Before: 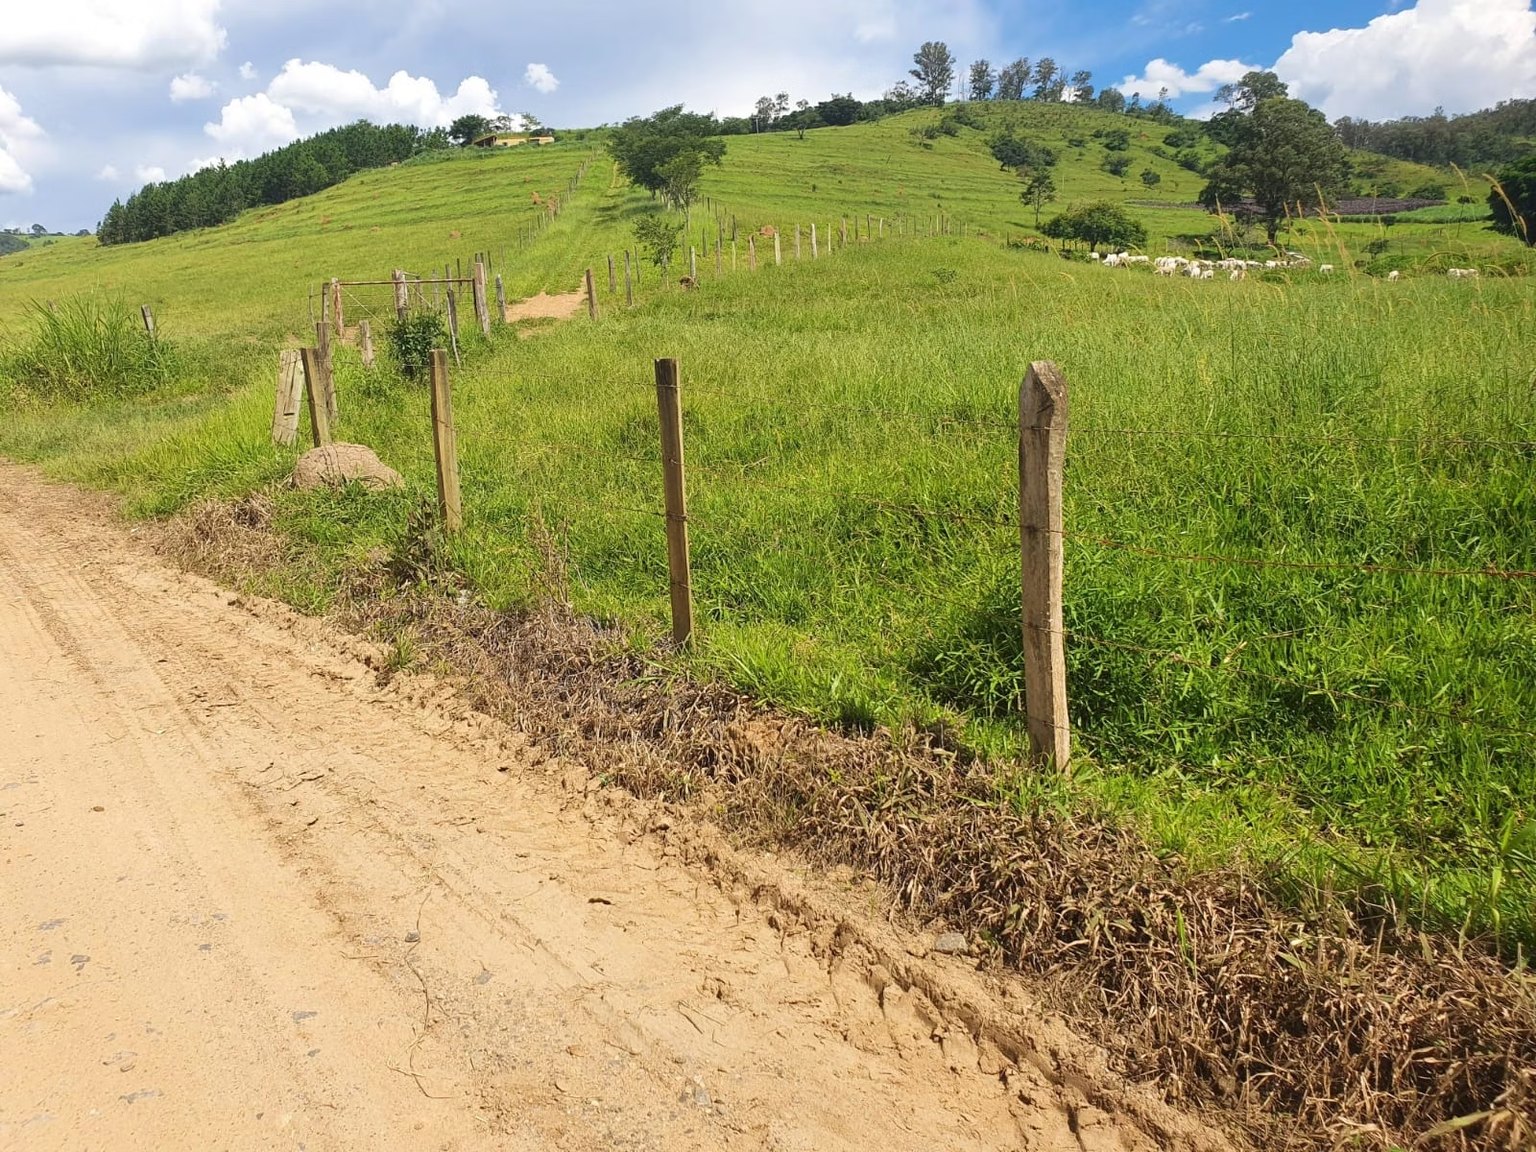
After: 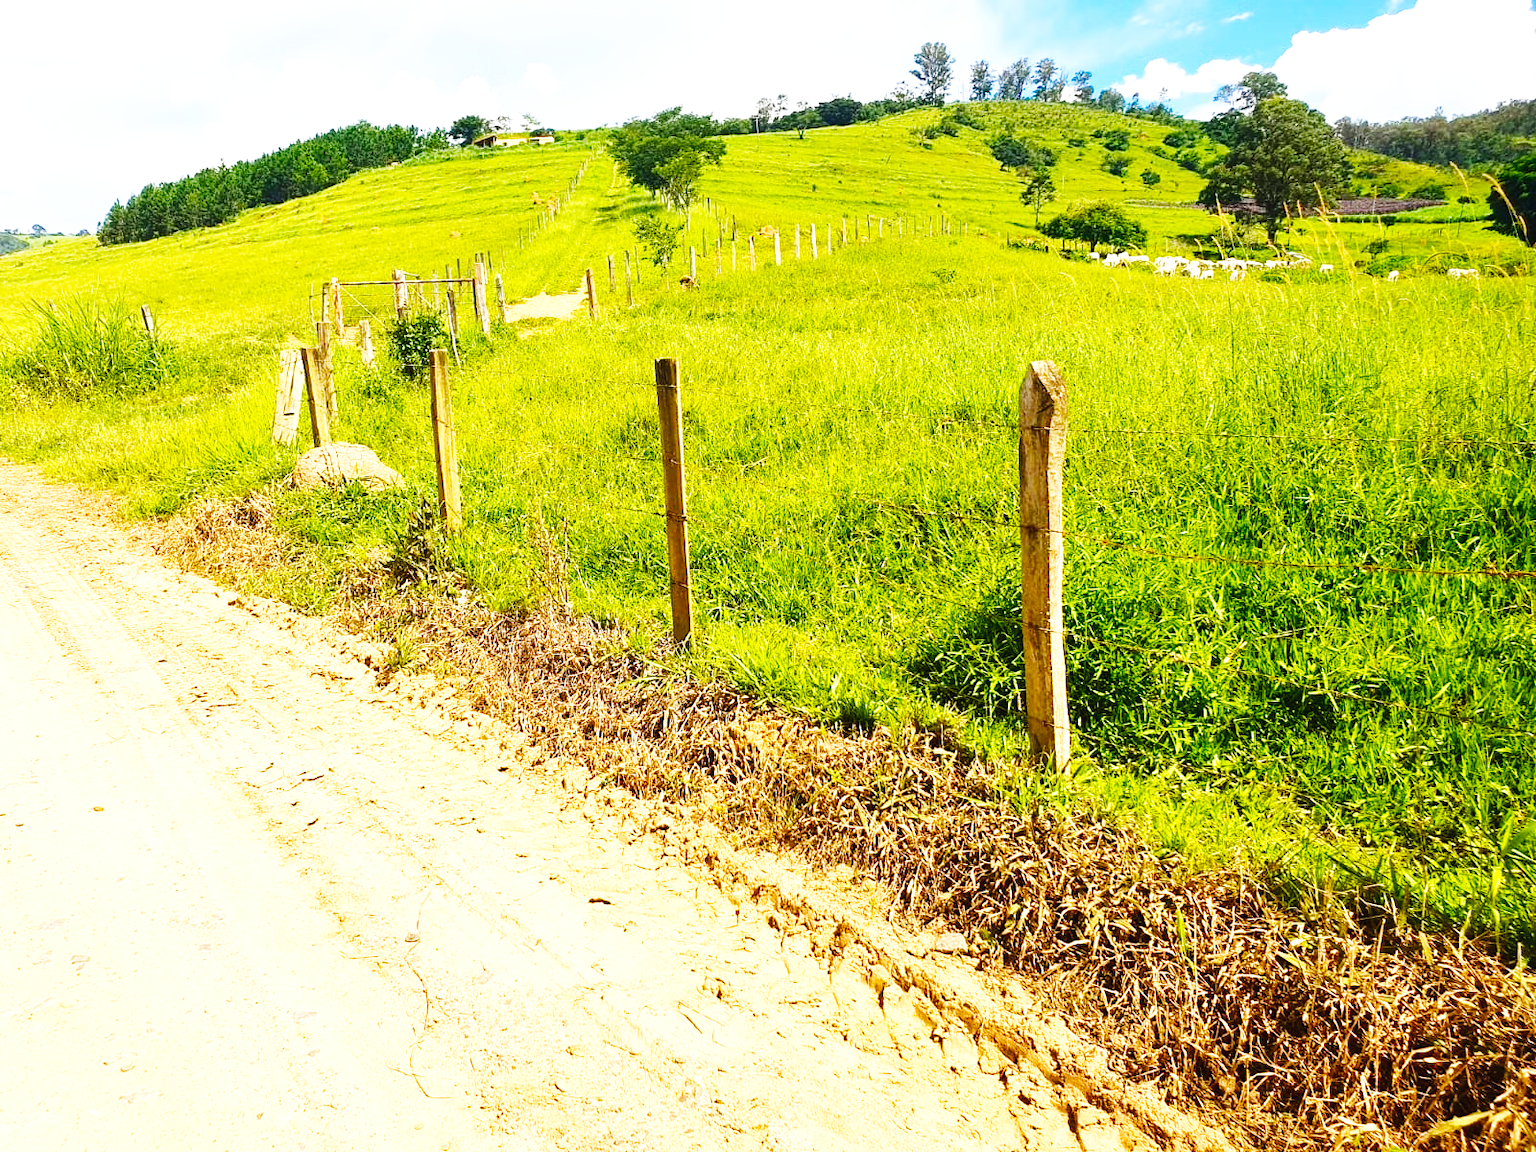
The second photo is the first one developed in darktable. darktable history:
base curve: curves: ch0 [(0, 0.003) (0.001, 0.002) (0.006, 0.004) (0.02, 0.022) (0.048, 0.086) (0.094, 0.234) (0.162, 0.431) (0.258, 0.629) (0.385, 0.8) (0.548, 0.918) (0.751, 0.988) (1, 1)], preserve colors none
color balance rgb: linear chroma grading › global chroma 14.55%, perceptual saturation grading › global saturation 20.972%, perceptual saturation grading › highlights -19.869%, perceptual saturation grading › shadows 29.717%, perceptual brilliance grading › global brilliance 15.398%, perceptual brilliance grading › shadows -34.452%, global vibrance 14.376%
